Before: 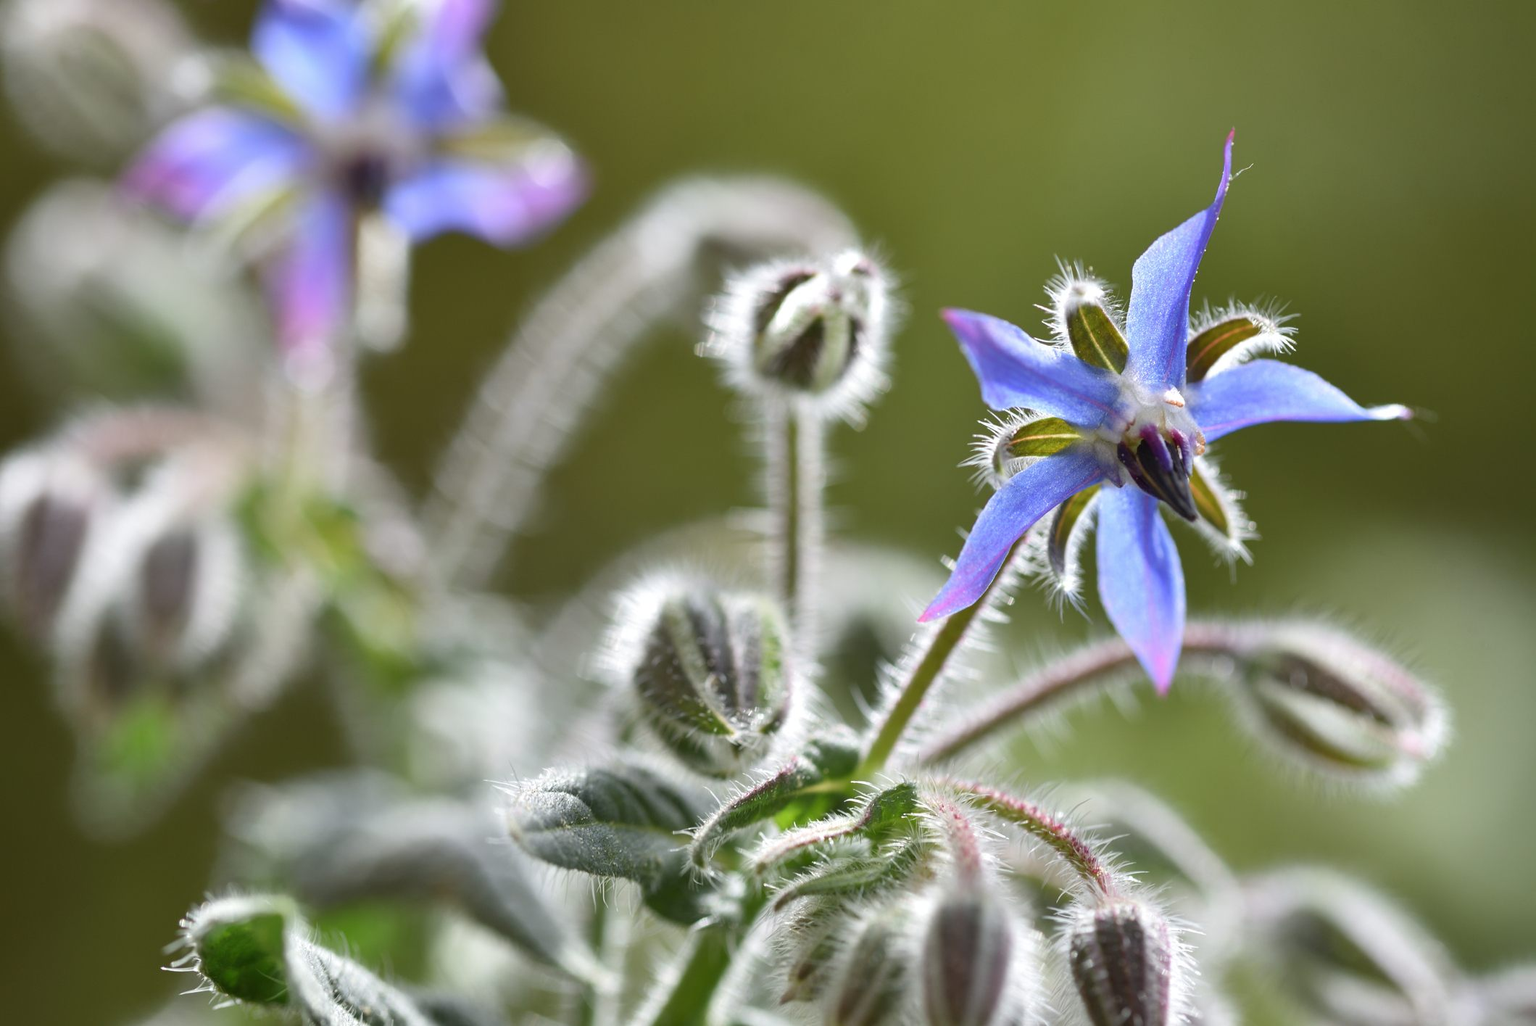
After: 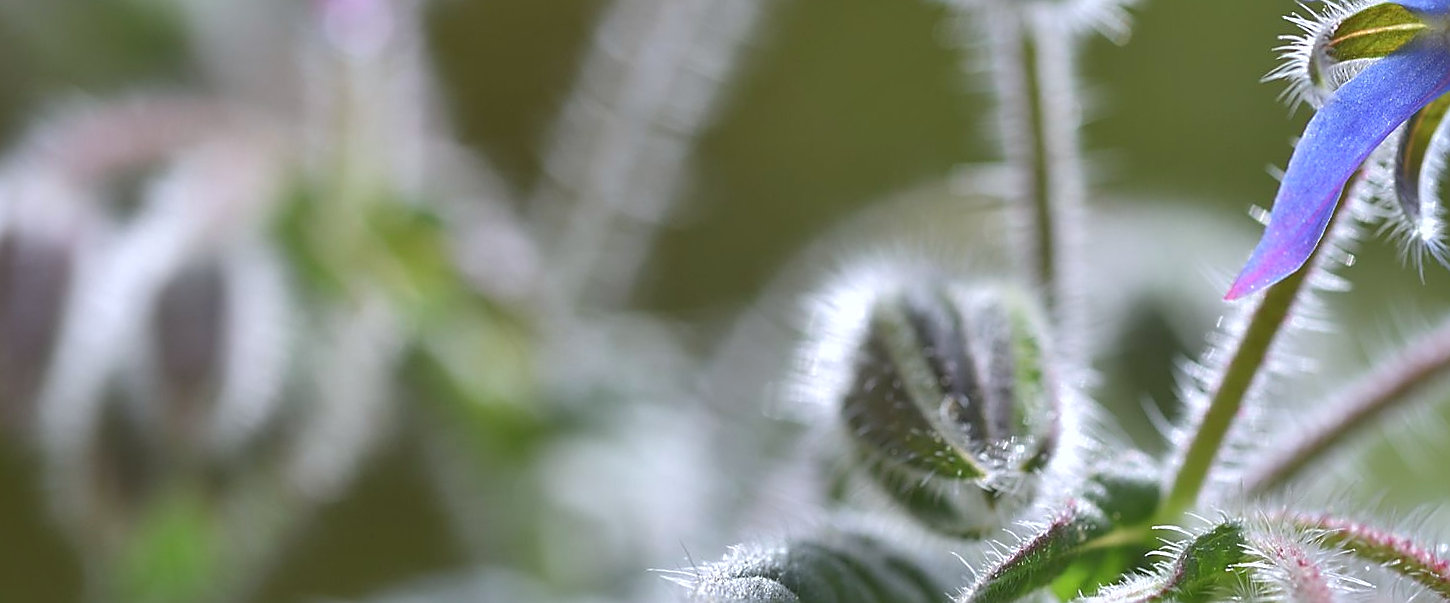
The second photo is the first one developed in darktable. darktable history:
crop: top 36.498%, right 27.964%, bottom 14.995%
color calibration: illuminant as shot in camera, x 0.358, y 0.373, temperature 4628.91 K
rotate and perspective: rotation -5°, crop left 0.05, crop right 0.952, crop top 0.11, crop bottom 0.89
sharpen: radius 1.4, amount 1.25, threshold 0.7
shadows and highlights: on, module defaults
